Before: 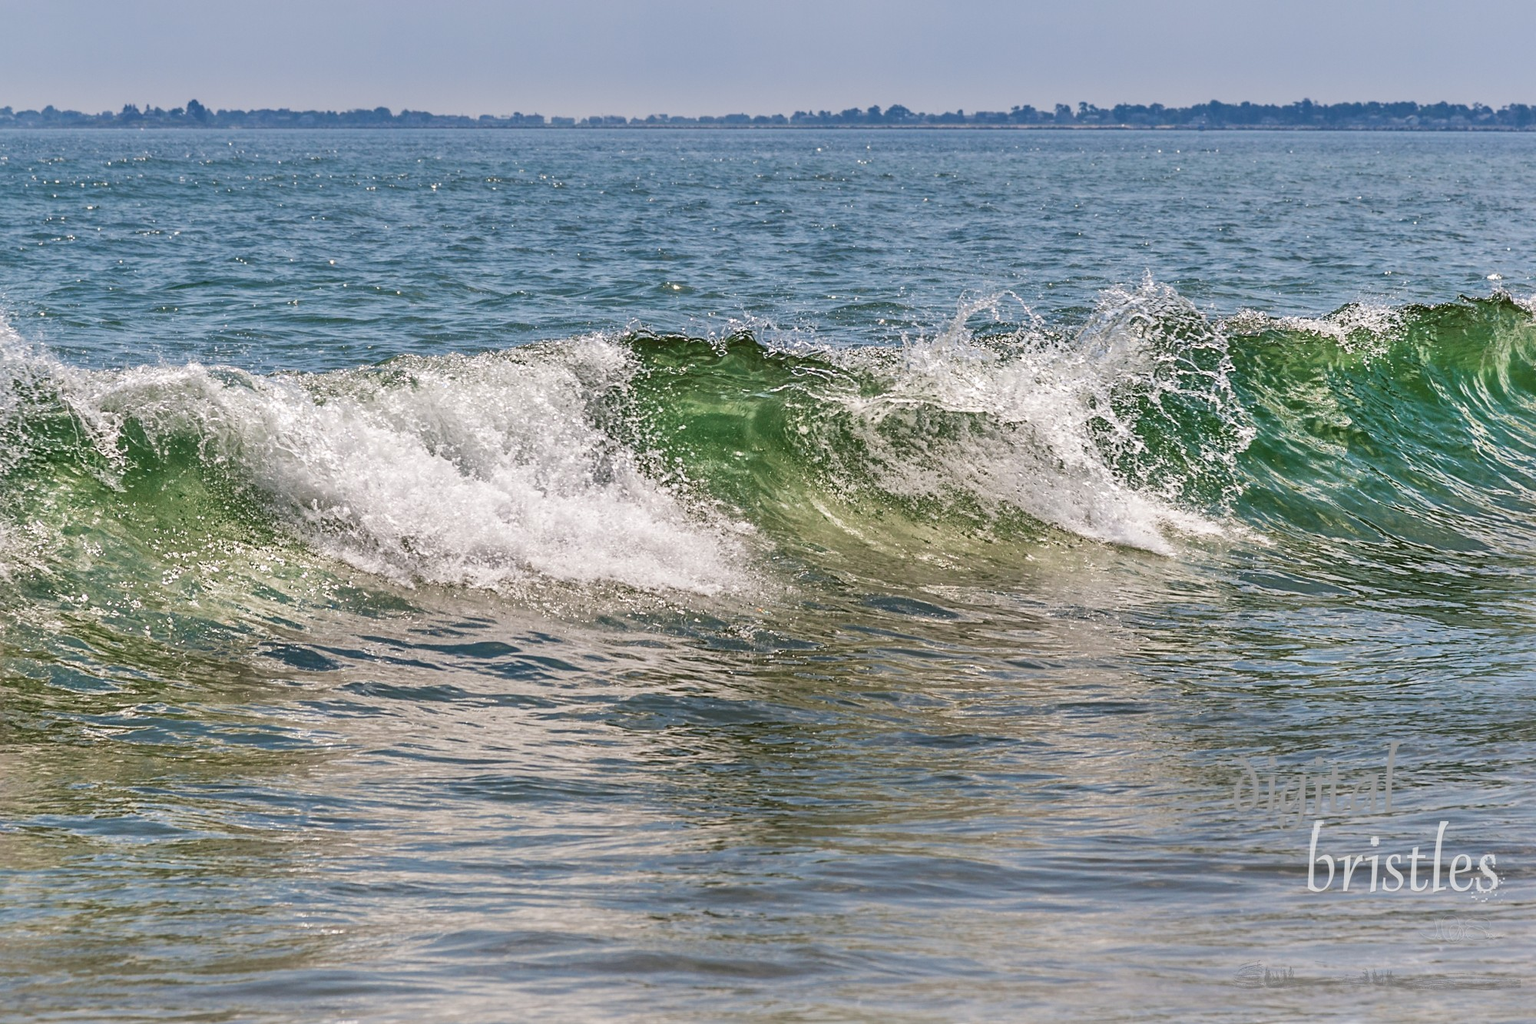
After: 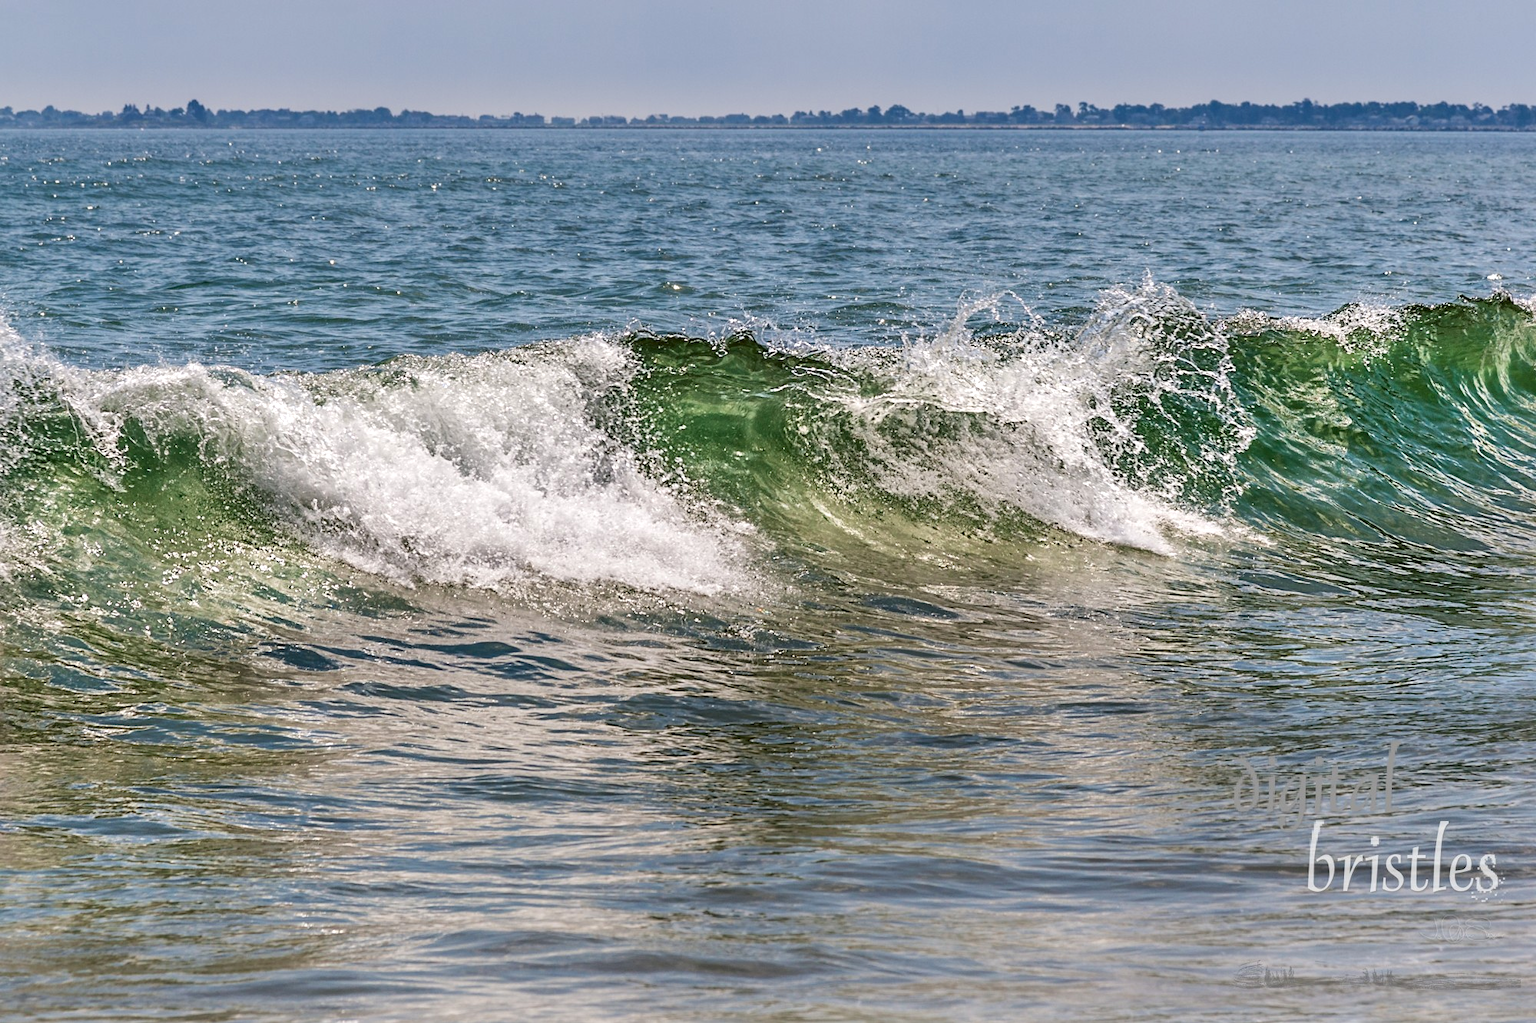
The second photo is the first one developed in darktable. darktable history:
contrast equalizer: y [[0.6 ×6], [0.55 ×6], [0 ×6], [0 ×6], [0 ×6]], mix 0.338
